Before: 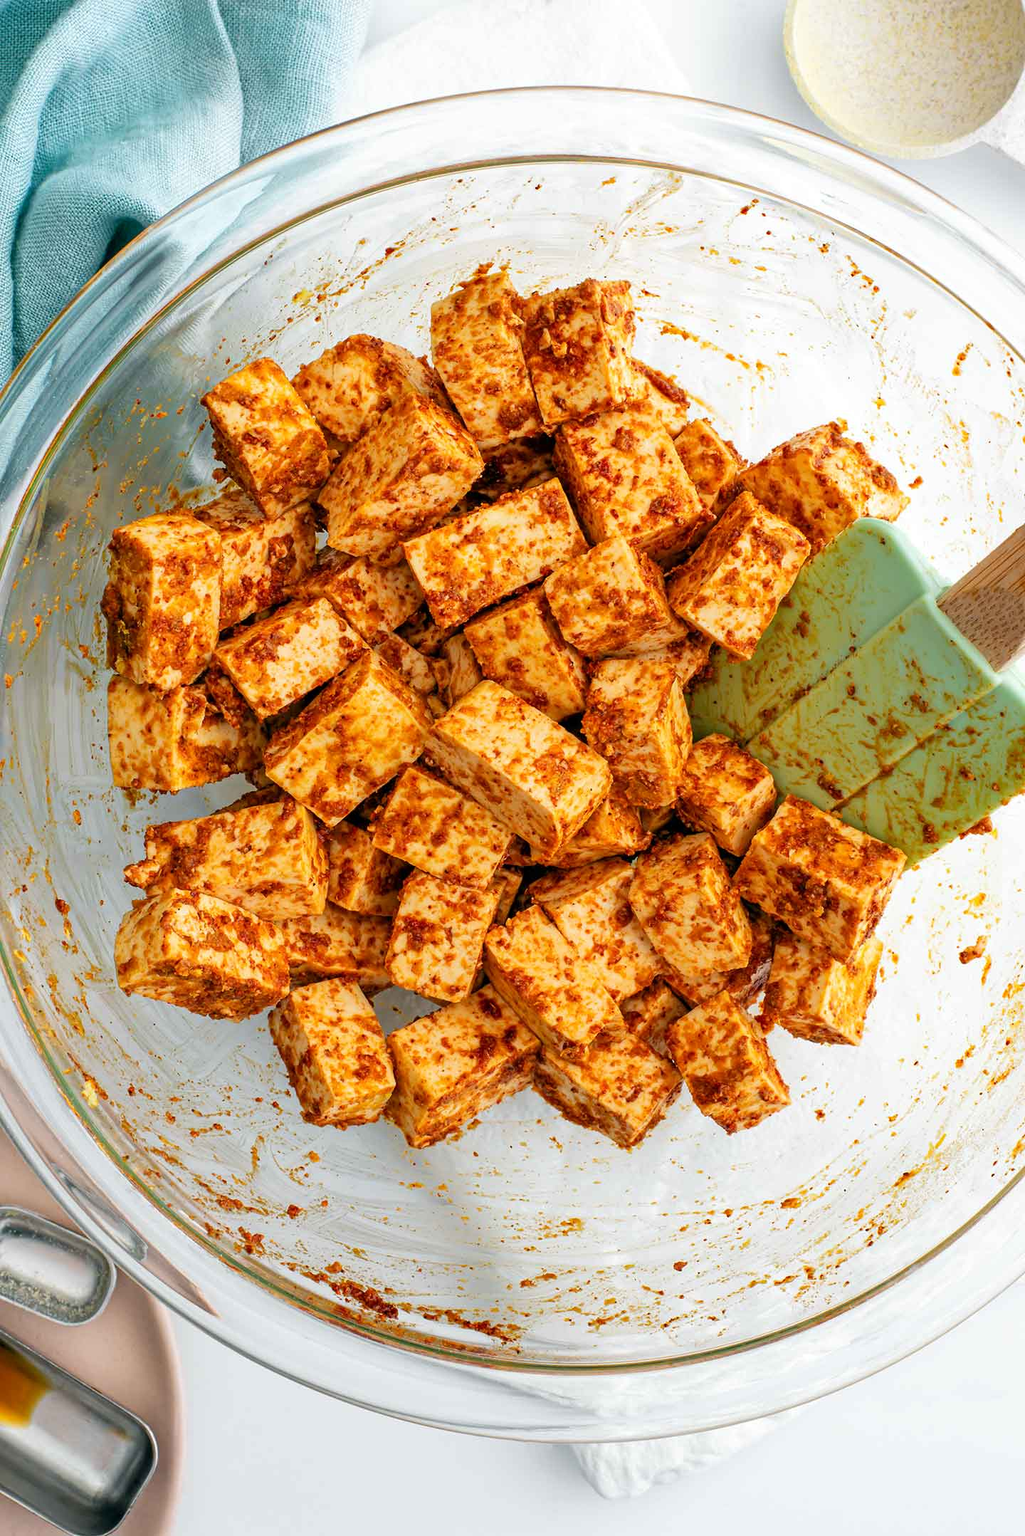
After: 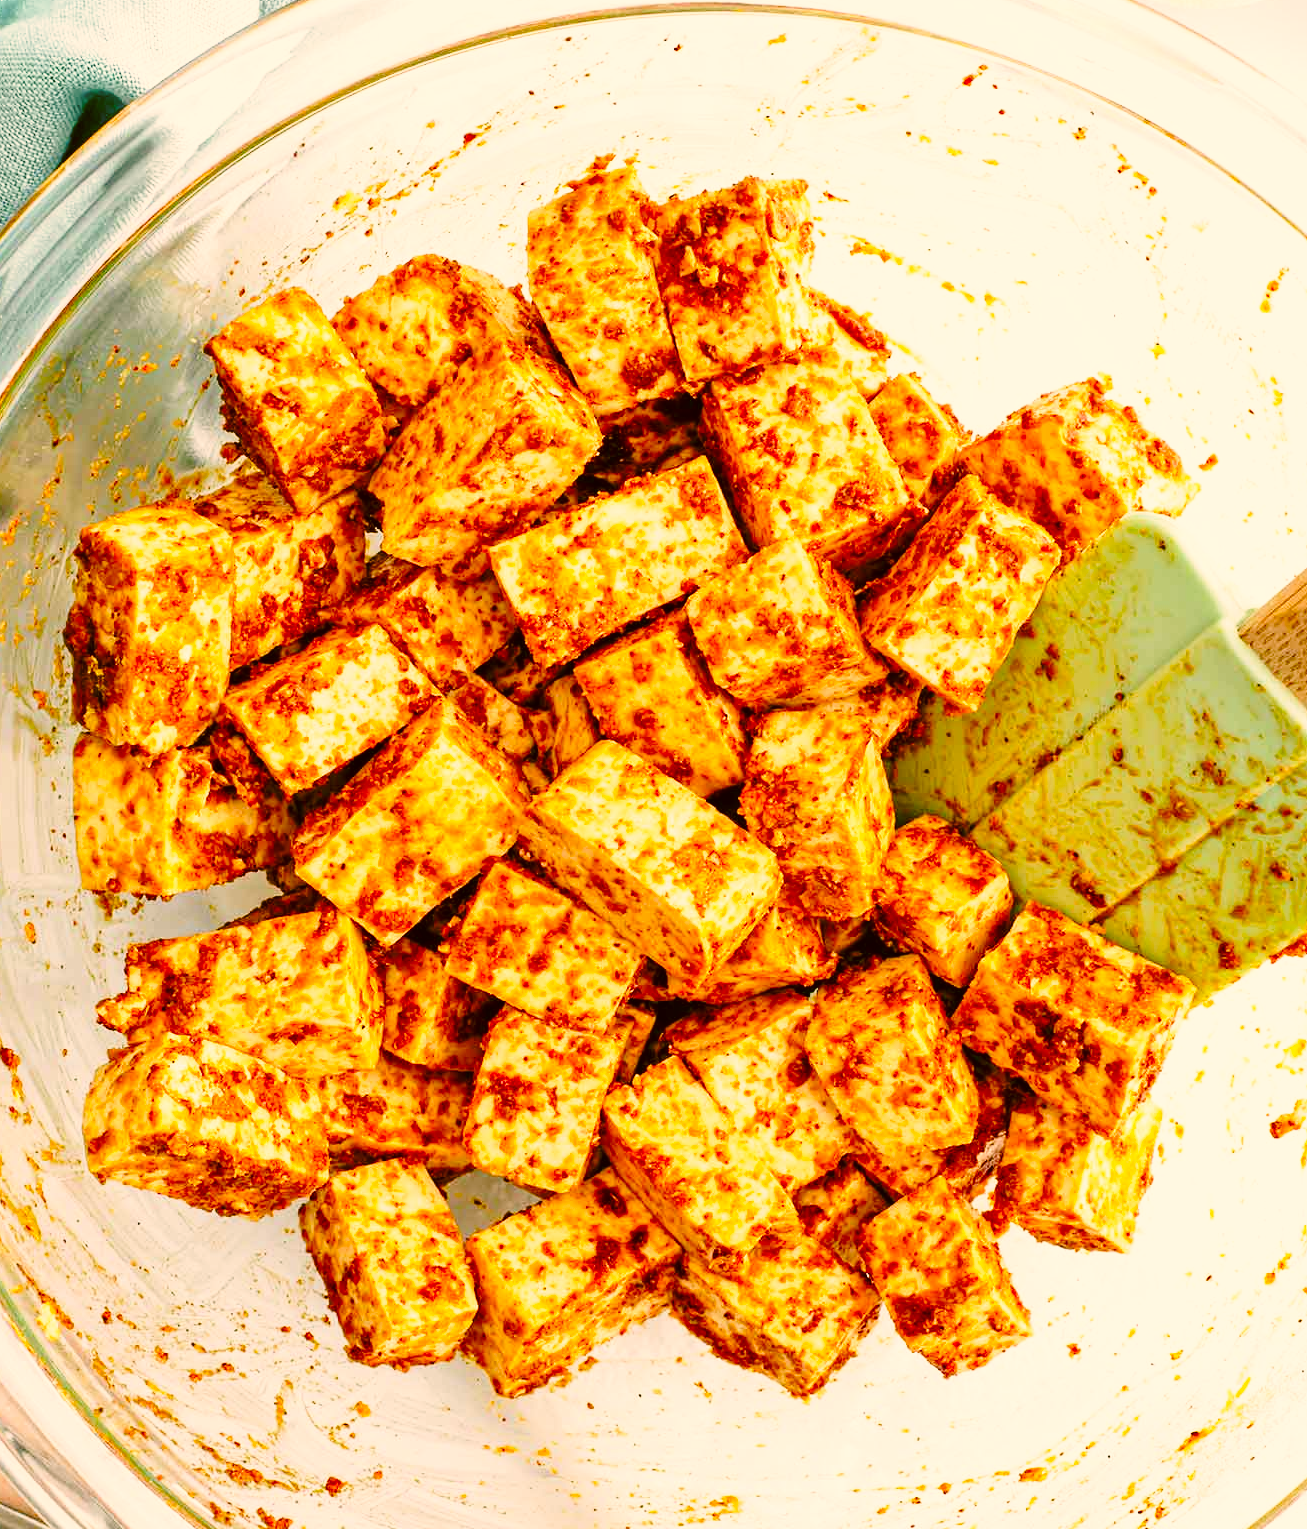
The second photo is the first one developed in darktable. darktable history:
base curve: curves: ch0 [(0, 0) (0.036, 0.037) (0.121, 0.228) (0.46, 0.76) (0.859, 0.983) (1, 1)], preserve colors none
crop: left 5.439%, top 9.994%, right 3.735%, bottom 19.119%
color correction: highlights a* 8.73, highlights b* 15.37, shadows a* -0.509, shadows b* 26.89
